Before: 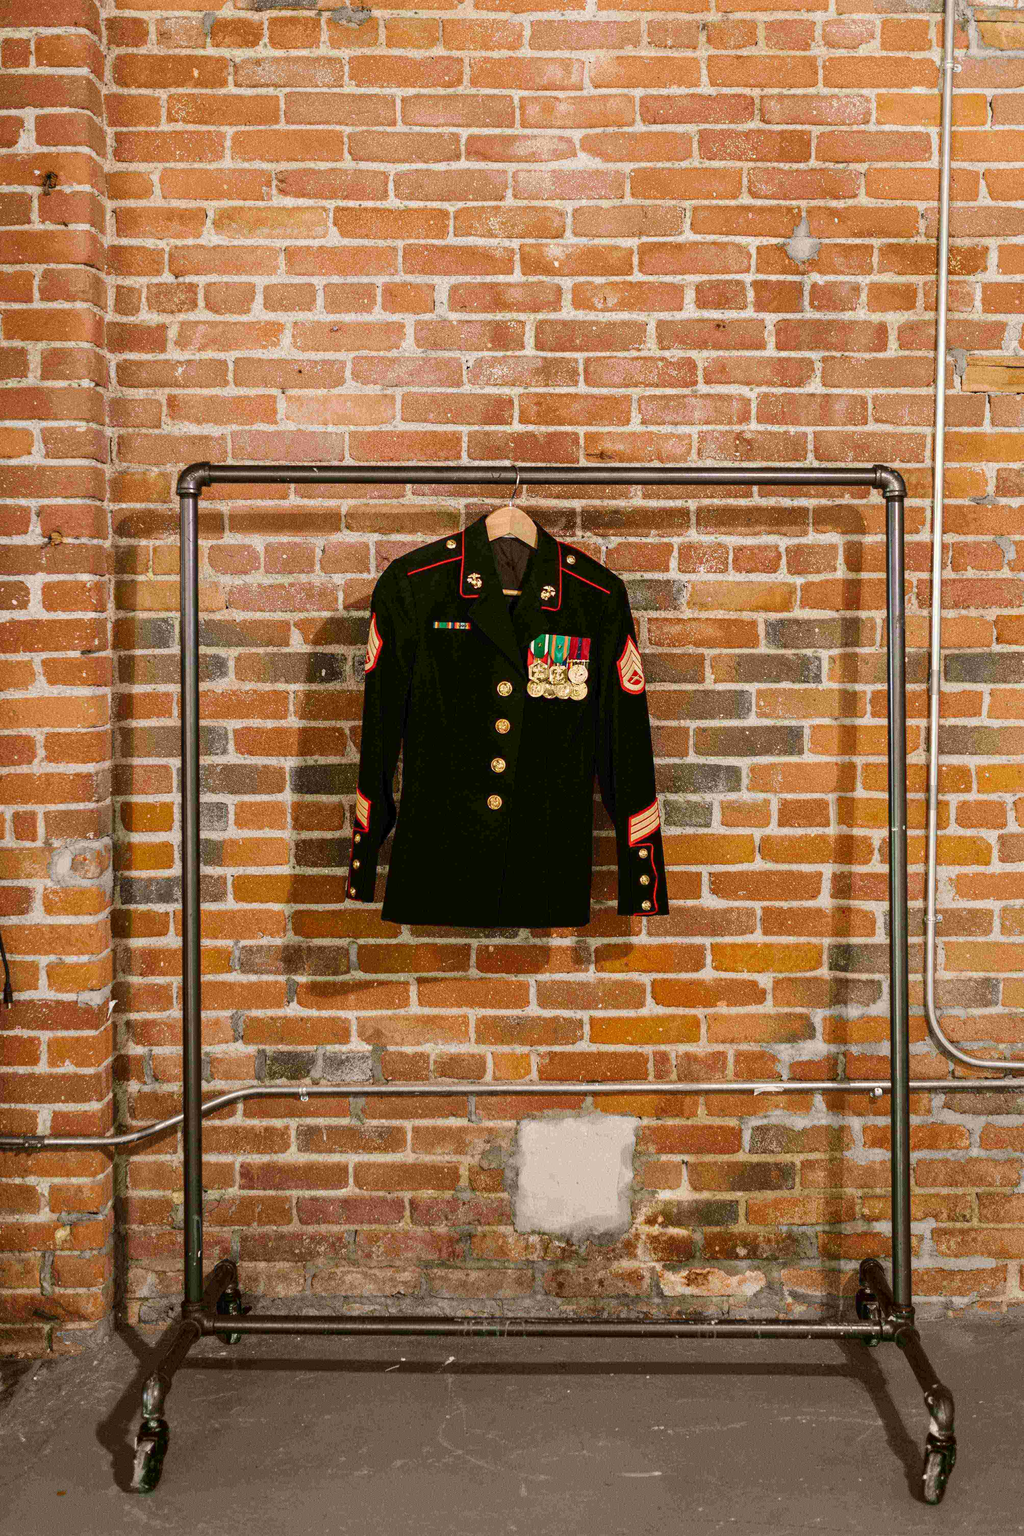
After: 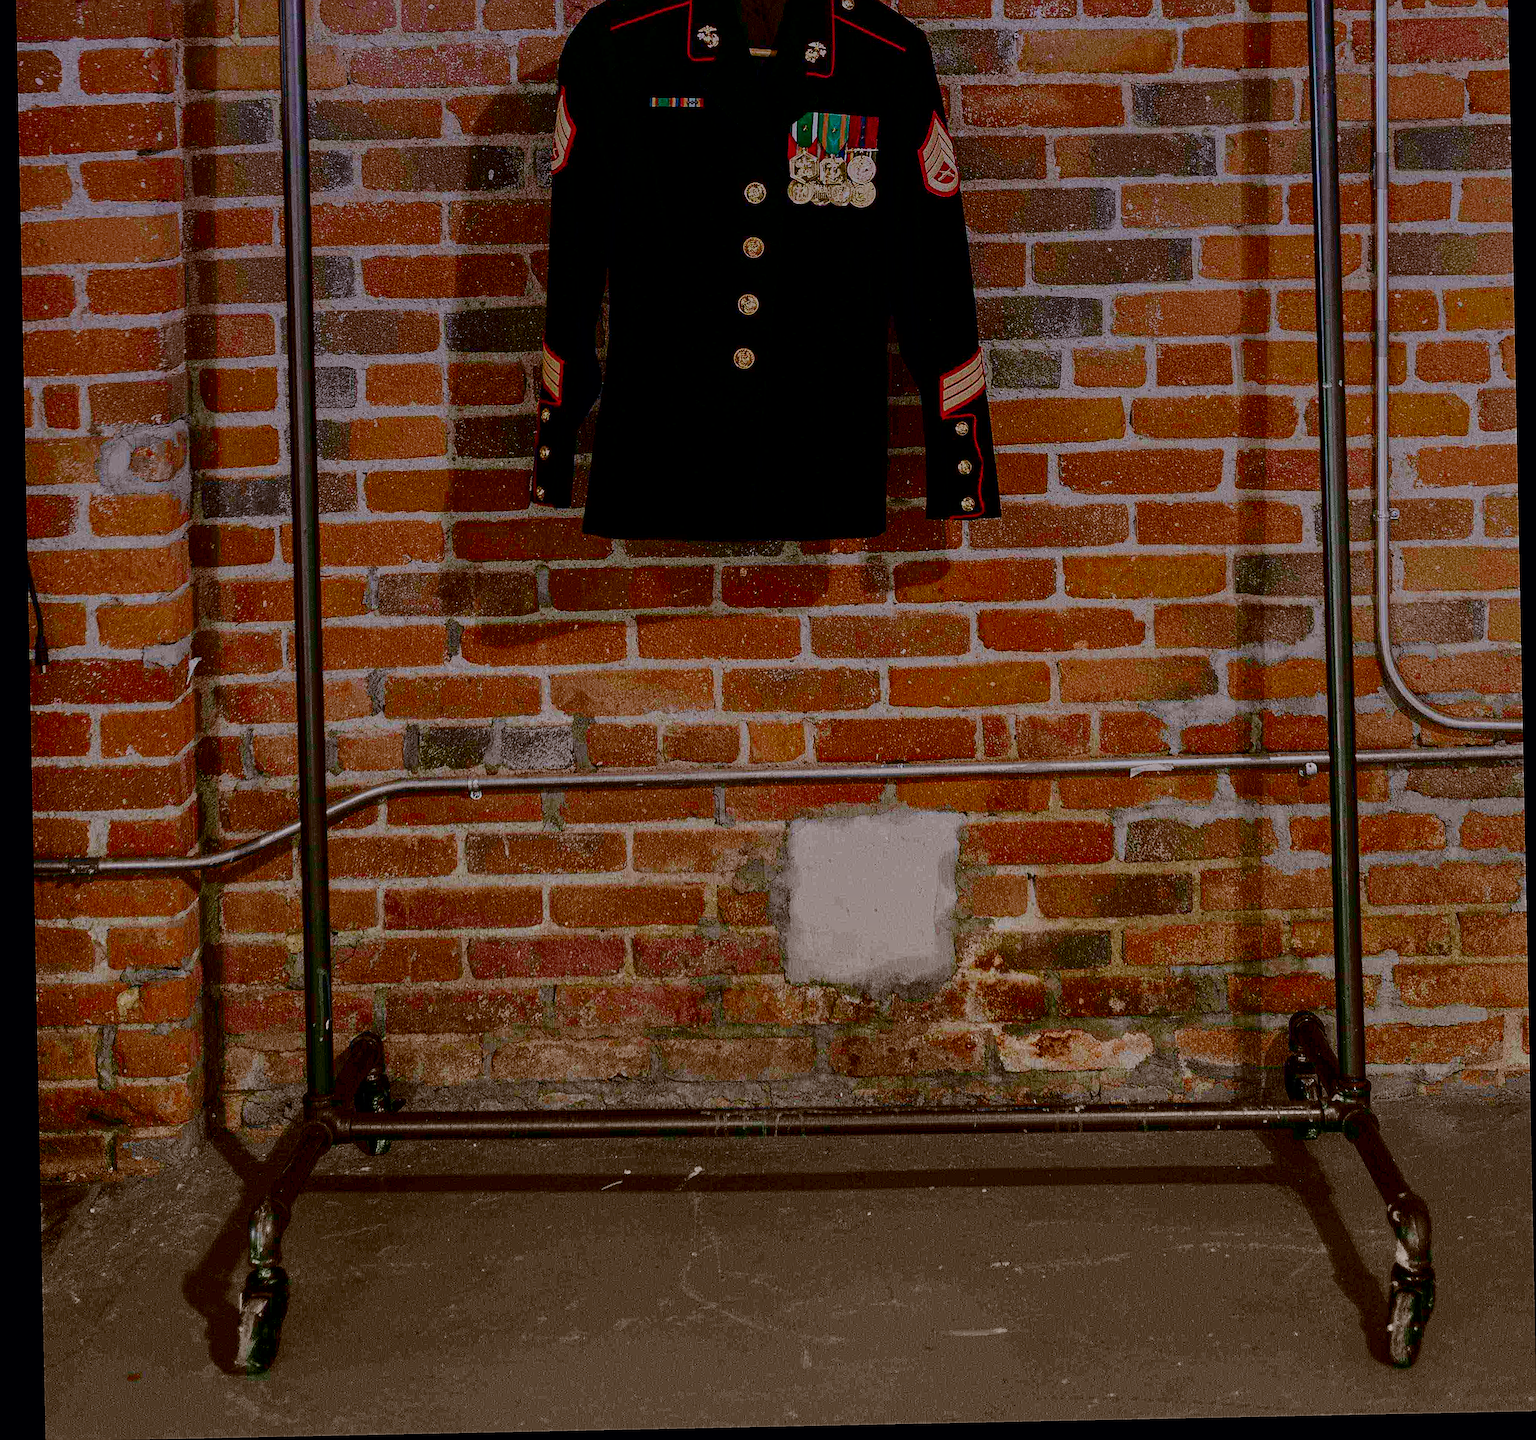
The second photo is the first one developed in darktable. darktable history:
contrast brightness saturation: contrast 0.1, brightness -0.26, saturation 0.14
rotate and perspective: rotation -1.17°, automatic cropping off
crop and rotate: top 36.435%
sharpen: amount 1
color balance rgb: shadows lift › chroma 1%, shadows lift › hue 113°, highlights gain › chroma 0.2%, highlights gain › hue 333°, perceptual saturation grading › global saturation 20%, perceptual saturation grading › highlights -50%, perceptual saturation grading › shadows 25%, contrast -10%
graduated density: hue 238.83°, saturation 50%
filmic rgb: black relative exposure -8.42 EV, white relative exposure 4.68 EV, hardness 3.82, color science v6 (2022)
